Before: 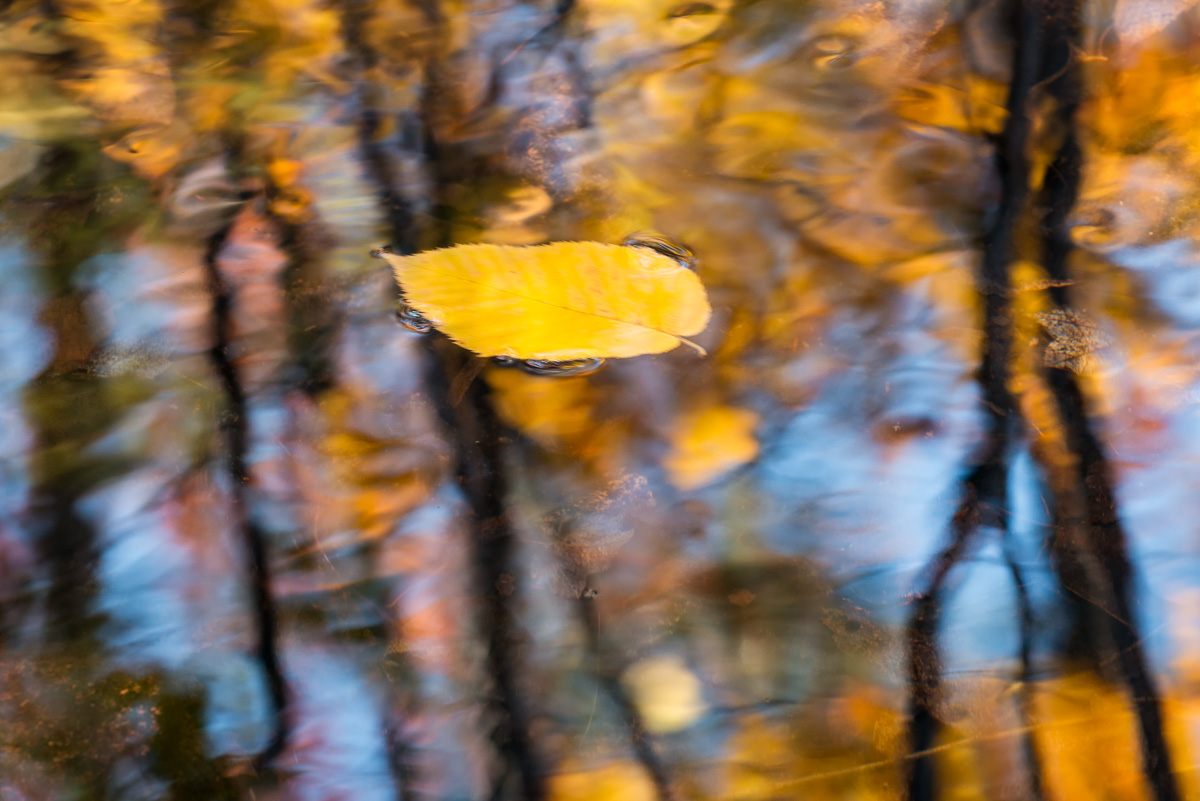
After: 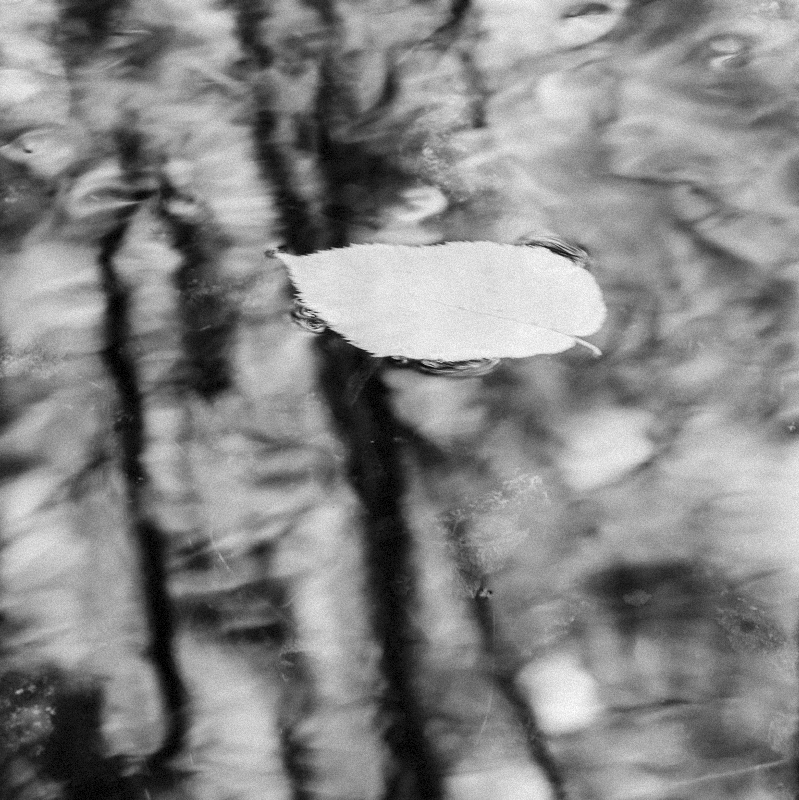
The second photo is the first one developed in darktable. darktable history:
monochrome: a -6.99, b 35.61, size 1.4
crop and rotate: left 8.786%, right 24.548%
grain: mid-tones bias 0%
base curve: curves: ch0 [(0, 0) (0.036, 0.025) (0.121, 0.166) (0.206, 0.329) (0.605, 0.79) (1, 1)], preserve colors none
